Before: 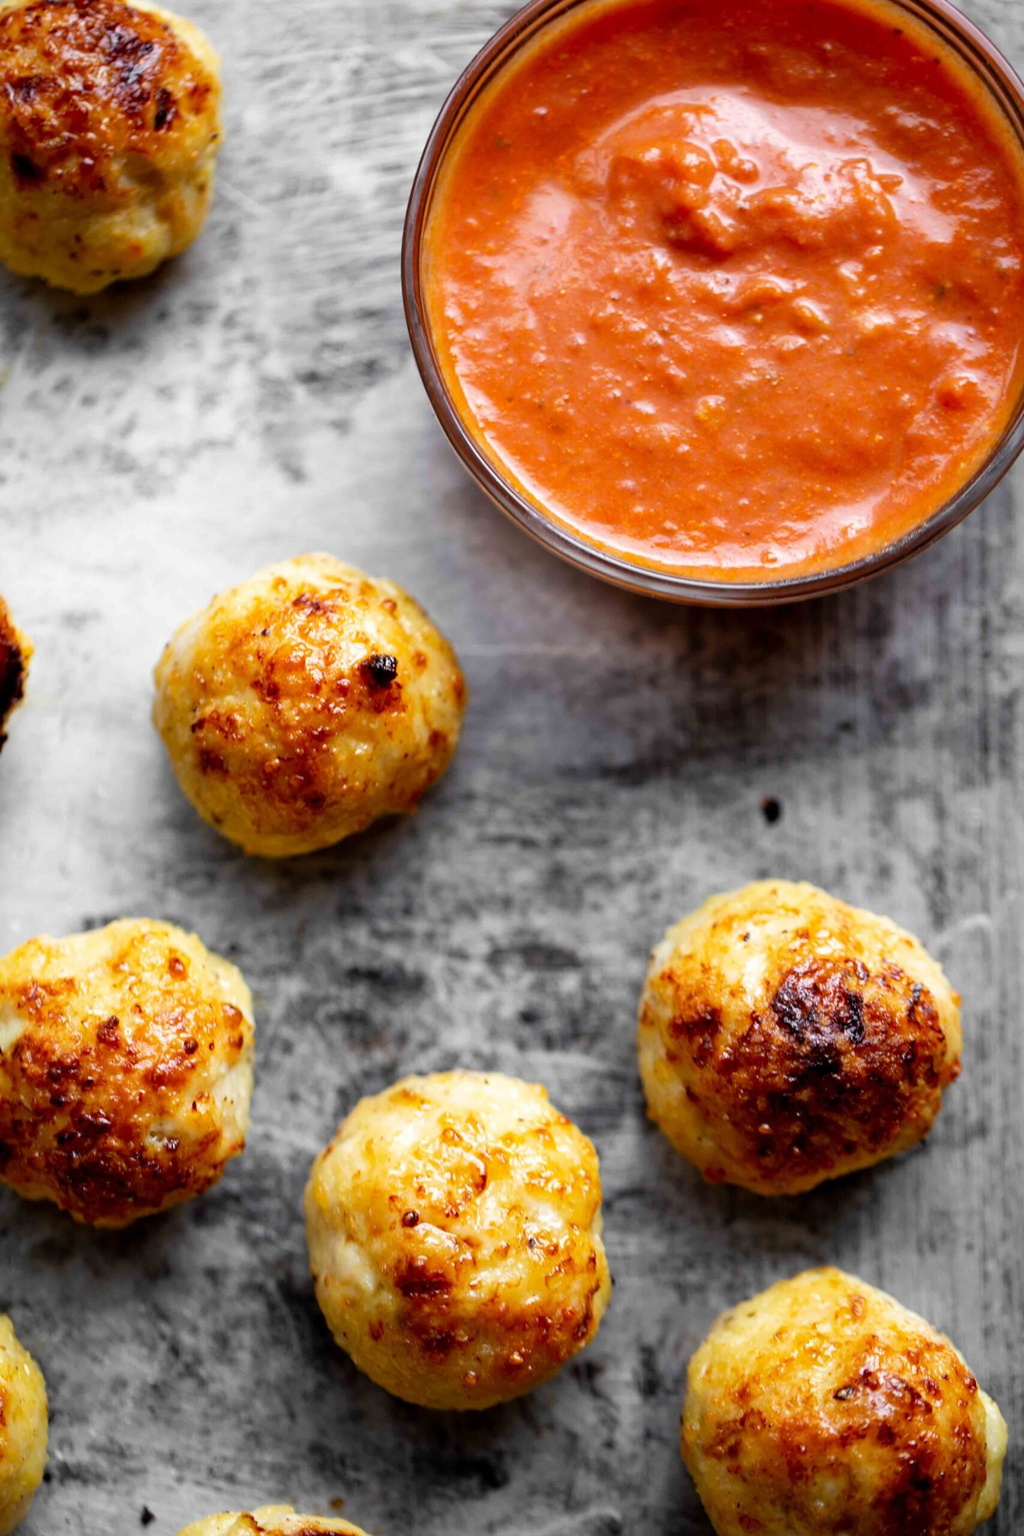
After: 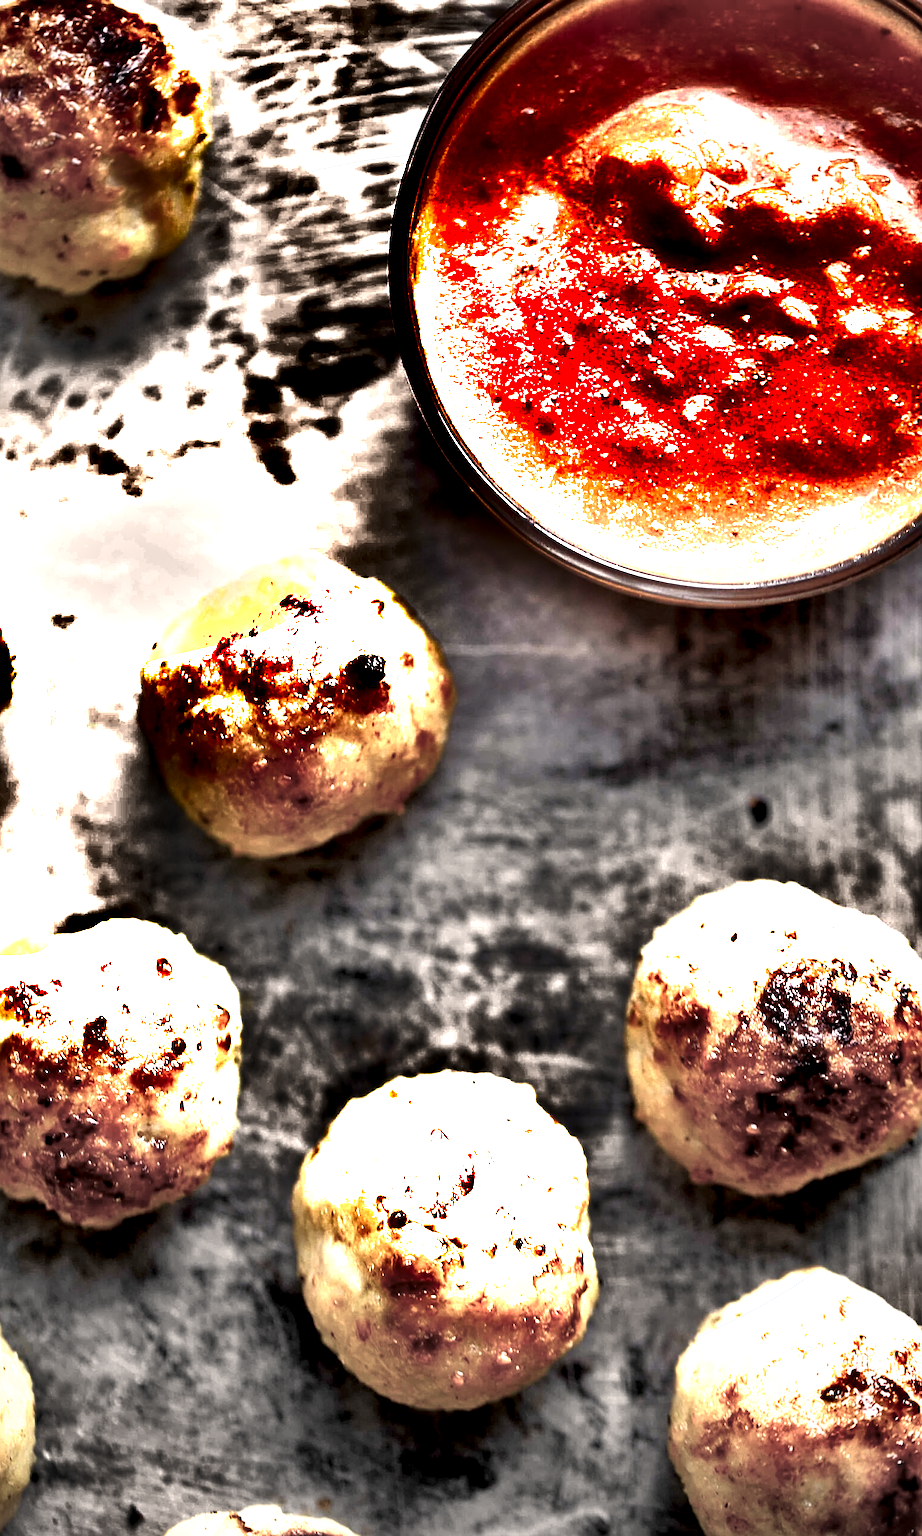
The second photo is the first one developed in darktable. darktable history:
crop and rotate: left 1.232%, right 8.693%
color balance rgb: highlights gain › chroma 2.971%, highlights gain › hue 60.09°, perceptual saturation grading › global saturation -27.935%, global vibrance 6.877%, saturation formula JzAzBz (2021)
tone equalizer: -8 EV -0.787 EV, -7 EV -0.697 EV, -6 EV -0.617 EV, -5 EV -0.408 EV, -3 EV 0.4 EV, -2 EV 0.6 EV, -1 EV 0.694 EV, +0 EV 0.768 EV, smoothing diameter 24.95%, edges refinement/feathering 13.58, preserve details guided filter
shadows and highlights: radius 124.23, shadows 98.32, white point adjustment -3.11, highlights -98.18, highlights color adjustment 52.45%, soften with gaussian
vignetting: brightness -0.466, saturation -0.304, unbound false
sharpen: on, module defaults
local contrast: highlights 203%, shadows 116%, detail 140%, midtone range 0.257
